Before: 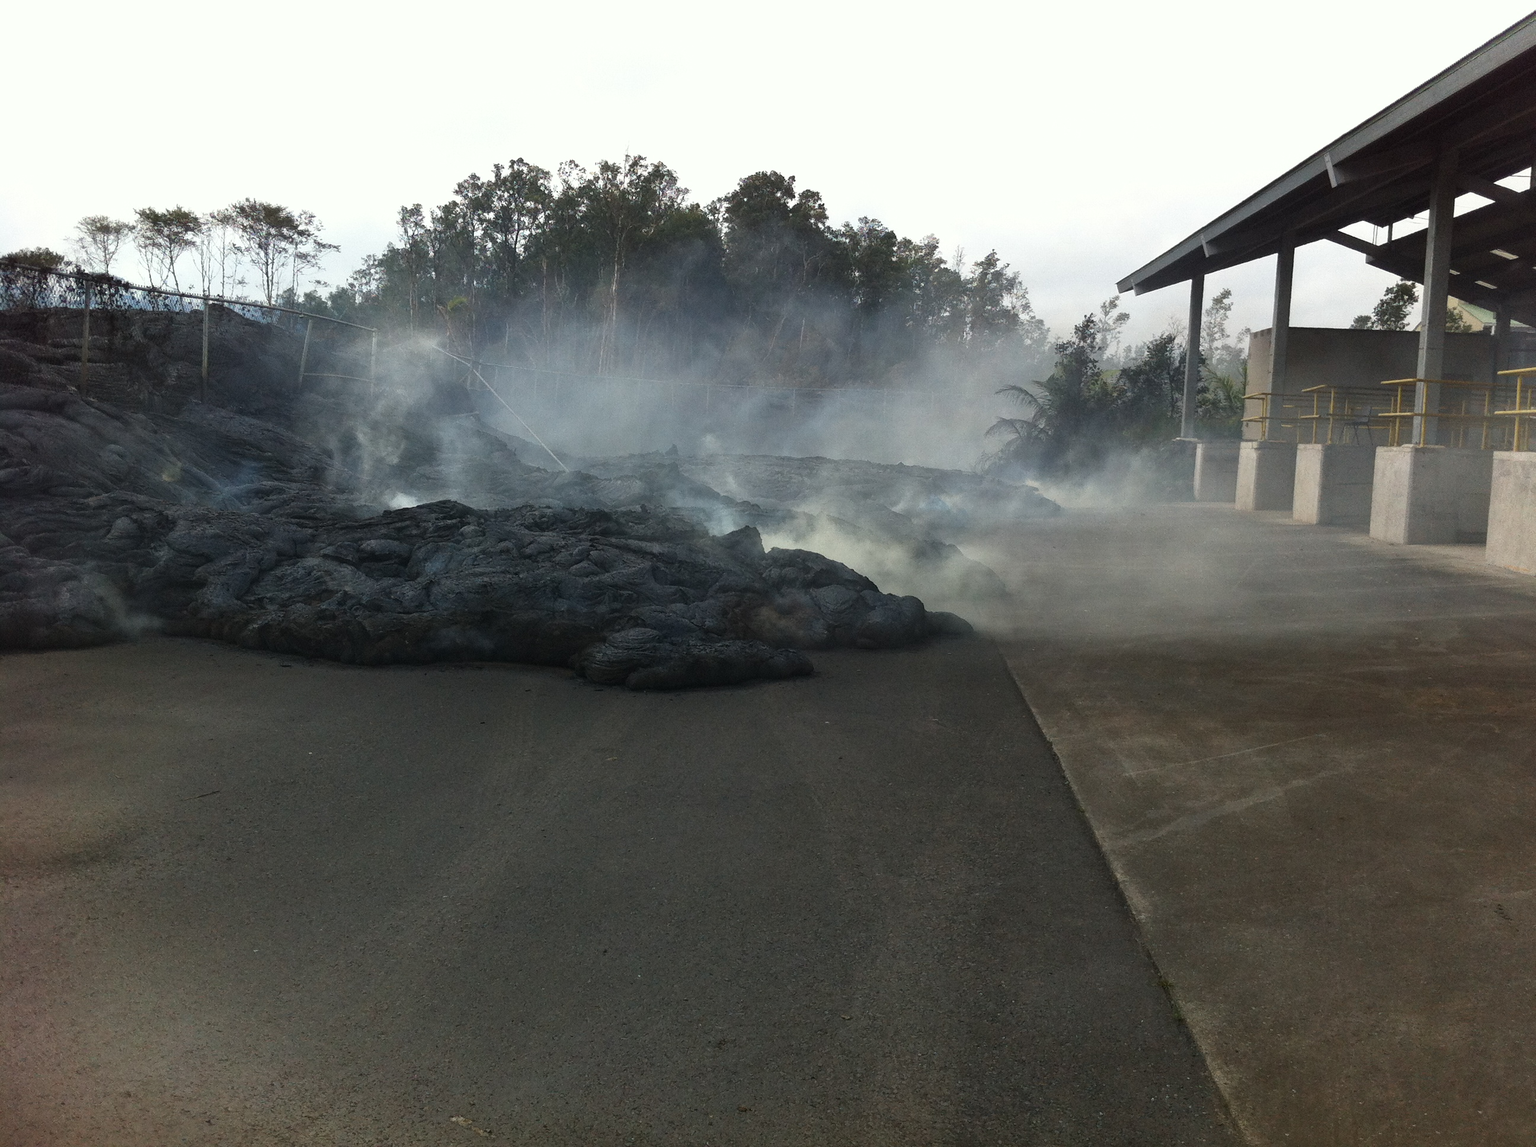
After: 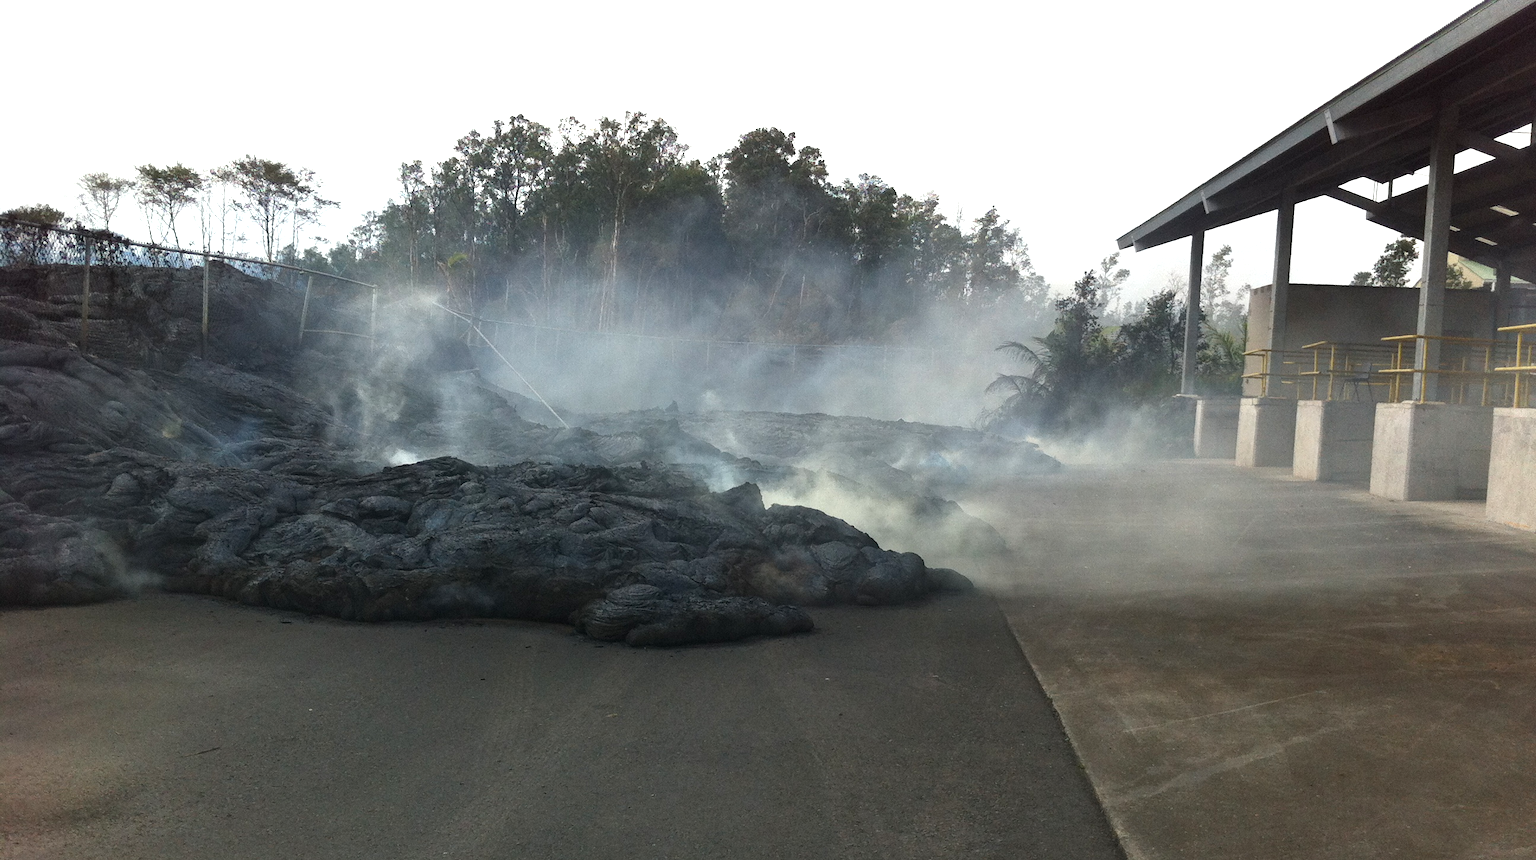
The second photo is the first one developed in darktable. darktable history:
exposure: black level correction 0.001, exposure 0.5 EV, compensate exposure bias true, compensate highlight preservation false
crop: top 3.857%, bottom 21.132%
